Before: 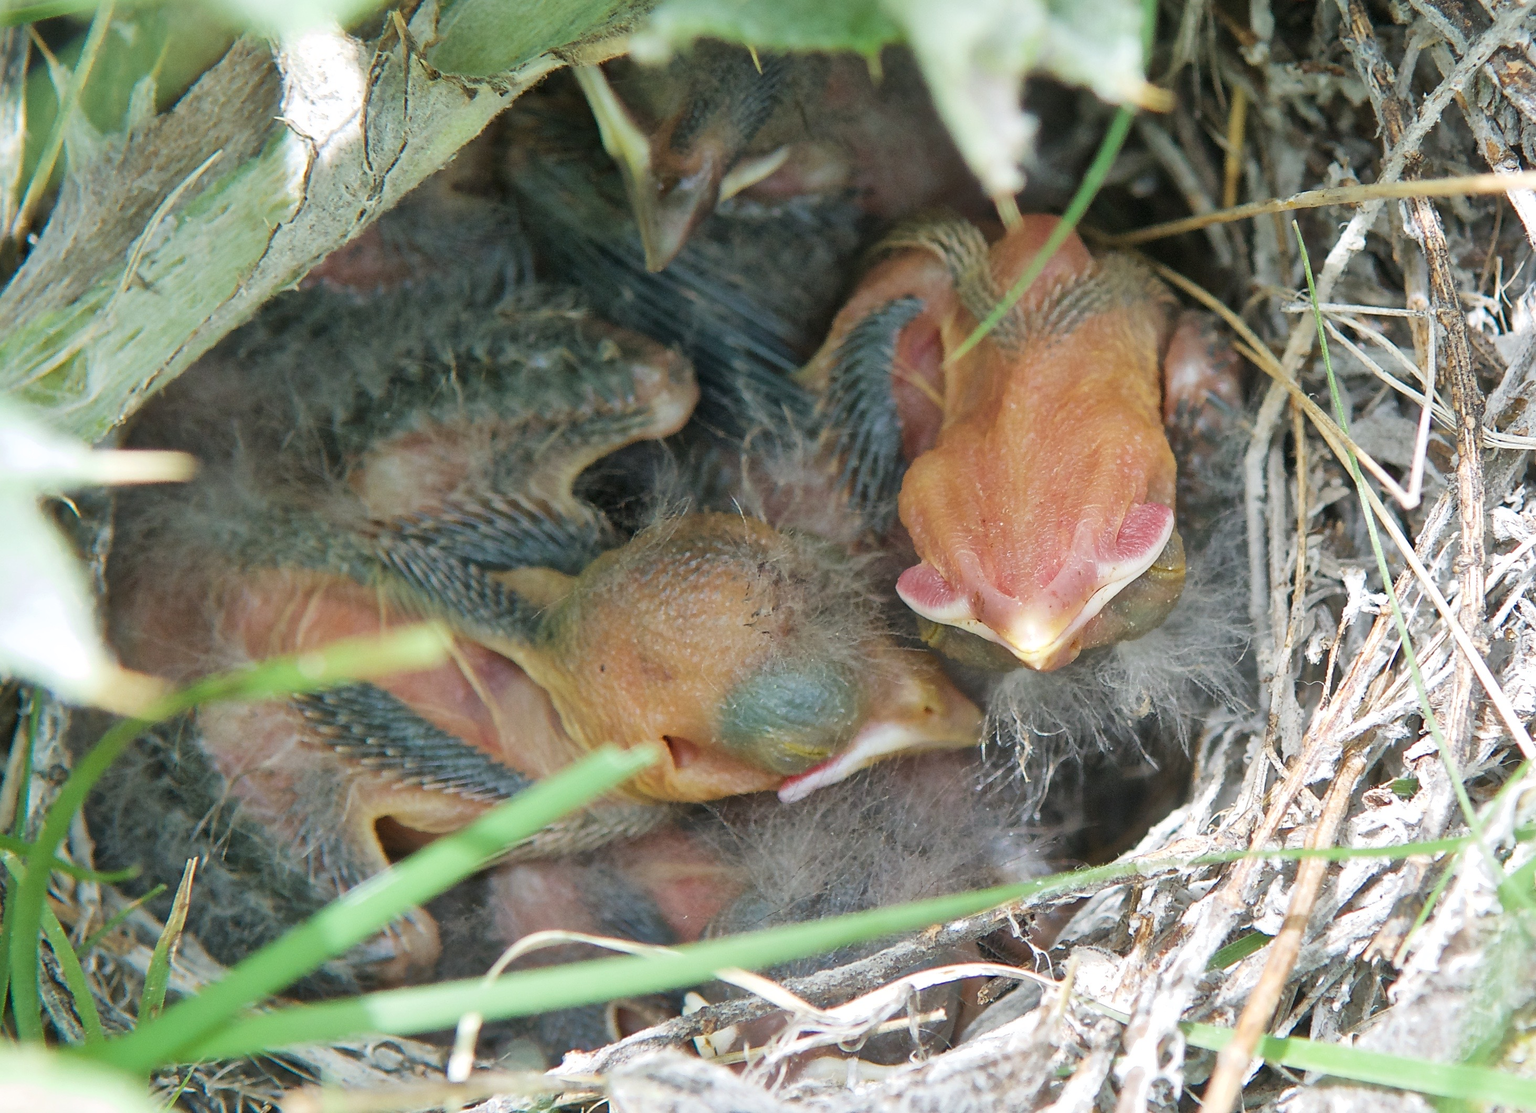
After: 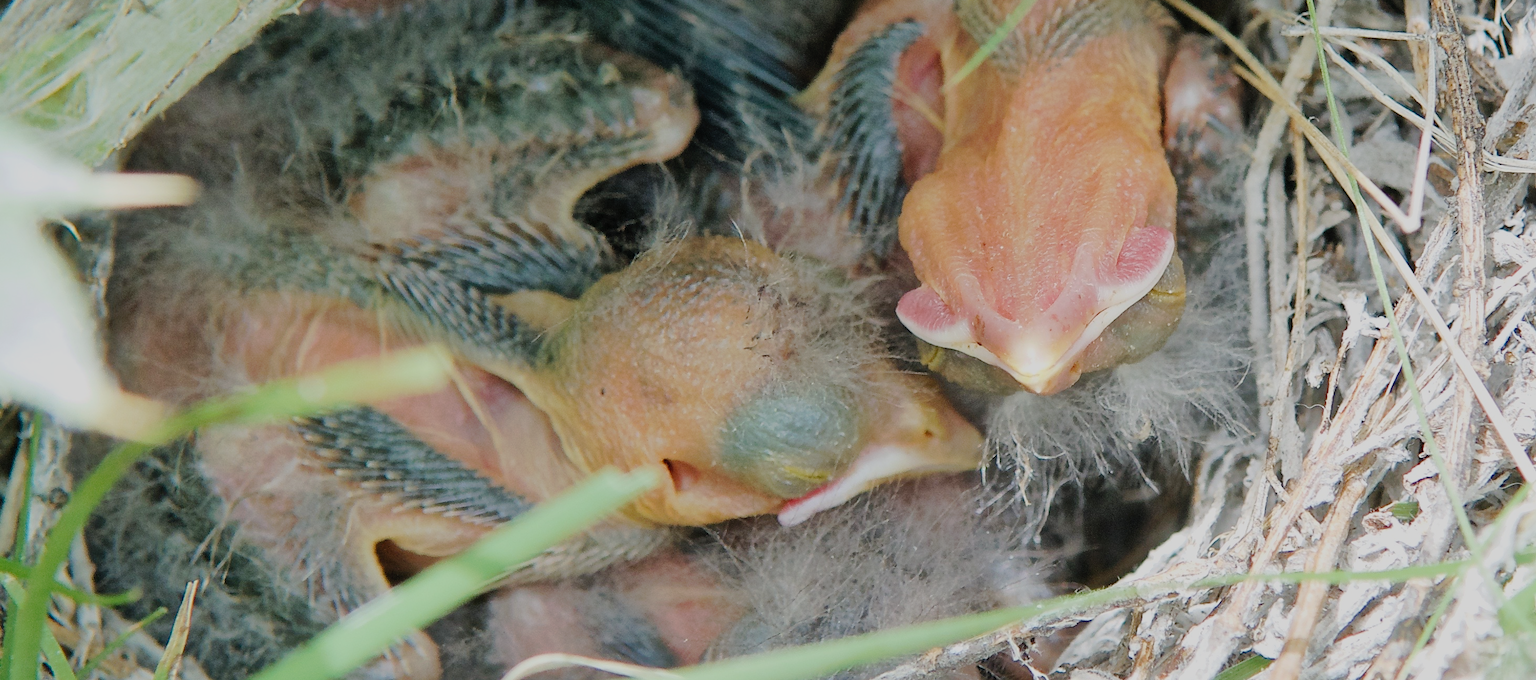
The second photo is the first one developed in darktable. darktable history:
crop and rotate: top 24.867%, bottom 13.94%
tone curve: curves: ch0 [(0, 0) (0.003, 0.006) (0.011, 0.014) (0.025, 0.024) (0.044, 0.035) (0.069, 0.046) (0.1, 0.074) (0.136, 0.115) (0.177, 0.161) (0.224, 0.226) (0.277, 0.293) (0.335, 0.364) (0.399, 0.441) (0.468, 0.52) (0.543, 0.58) (0.623, 0.657) (0.709, 0.72) (0.801, 0.794) (0.898, 0.883) (1, 1)], preserve colors none
filmic rgb: black relative exposure -8.02 EV, white relative exposure 4.05 EV, hardness 4.15, contrast 0.93
